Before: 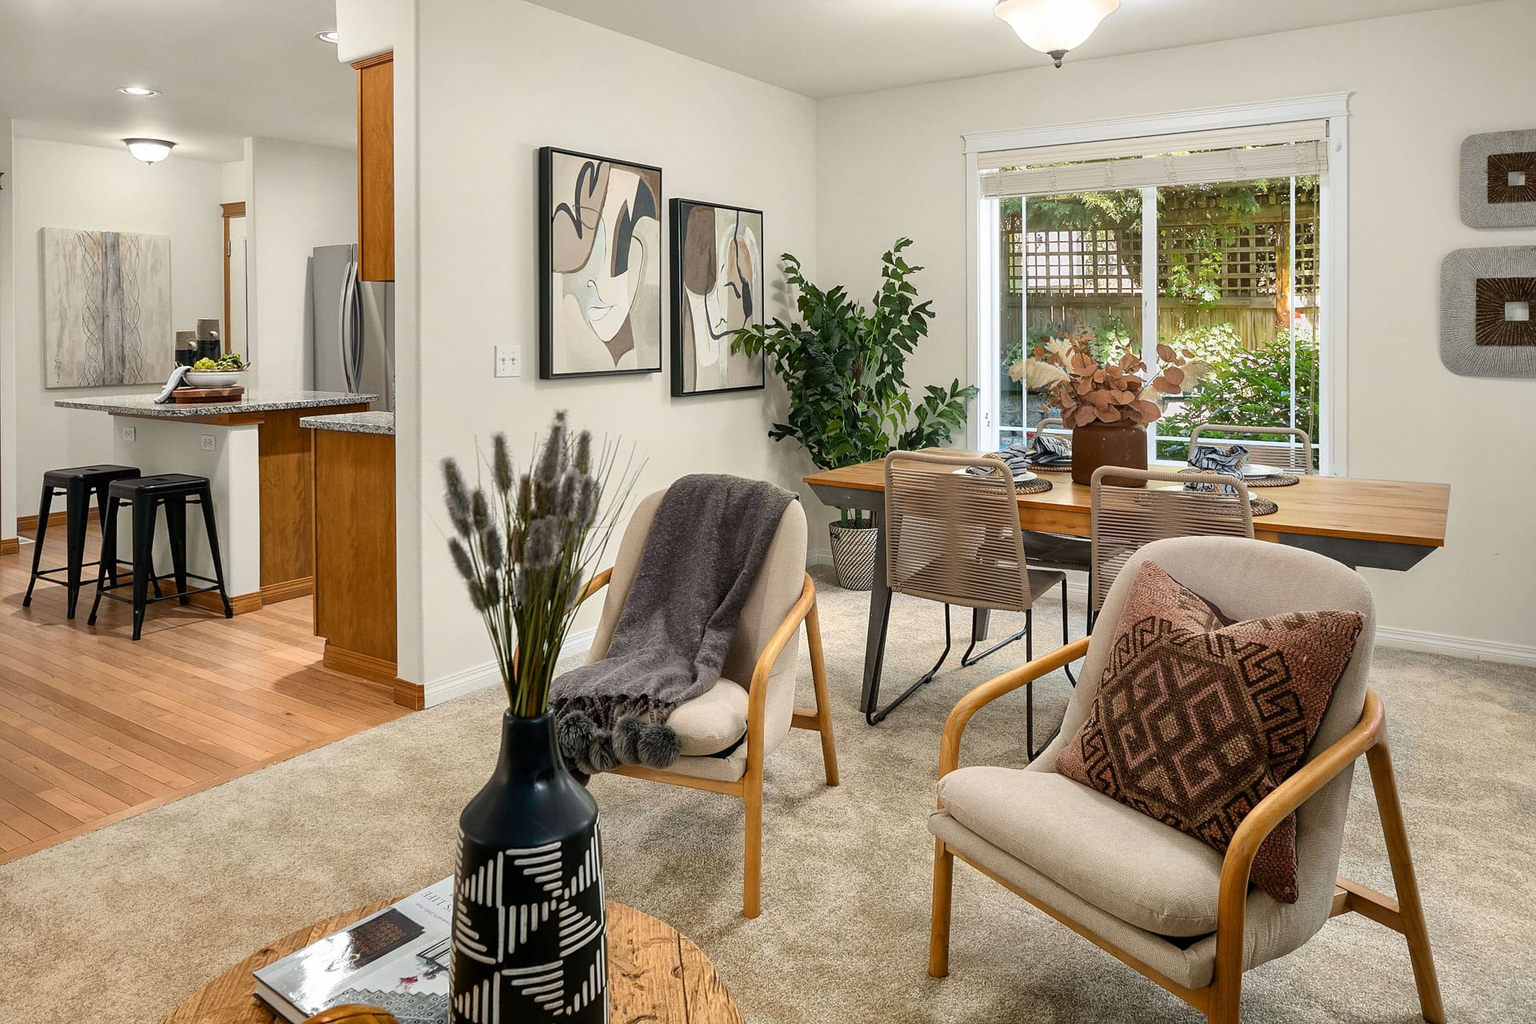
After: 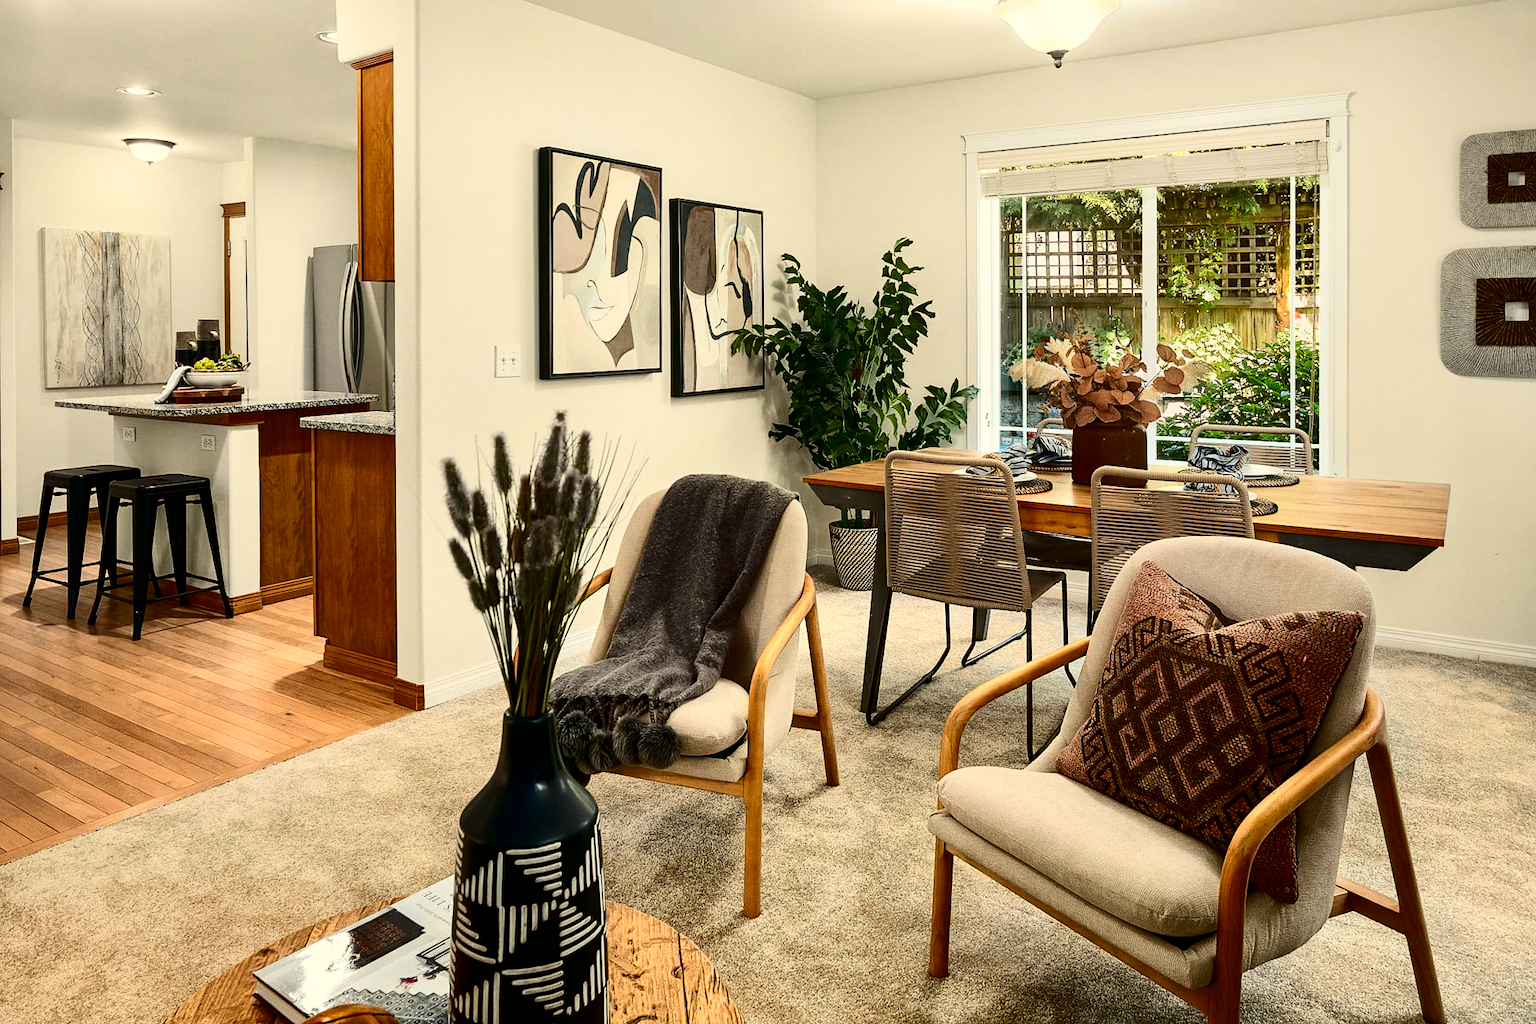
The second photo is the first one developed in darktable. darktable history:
contrast brightness saturation: contrast 0.32, brightness -0.08, saturation 0.17
white balance: red 1.029, blue 0.92
